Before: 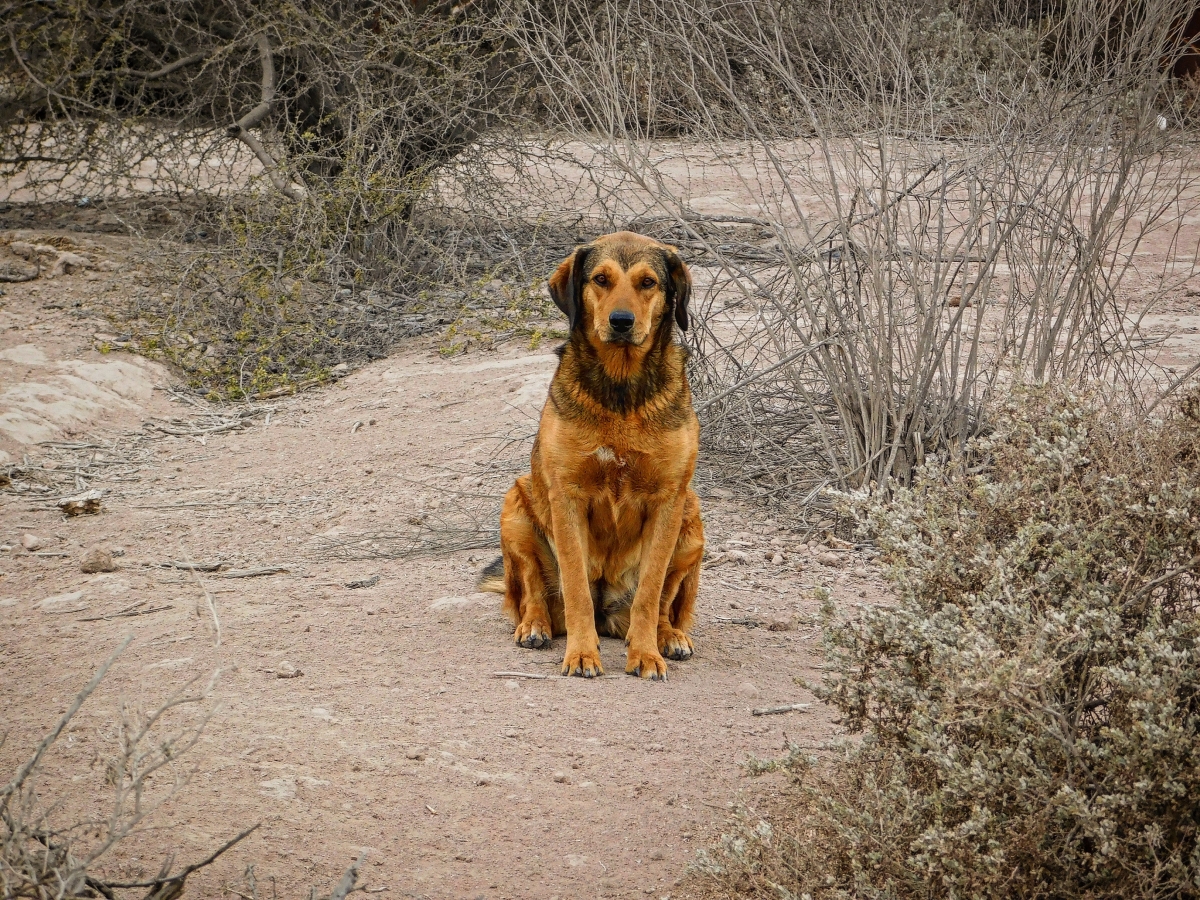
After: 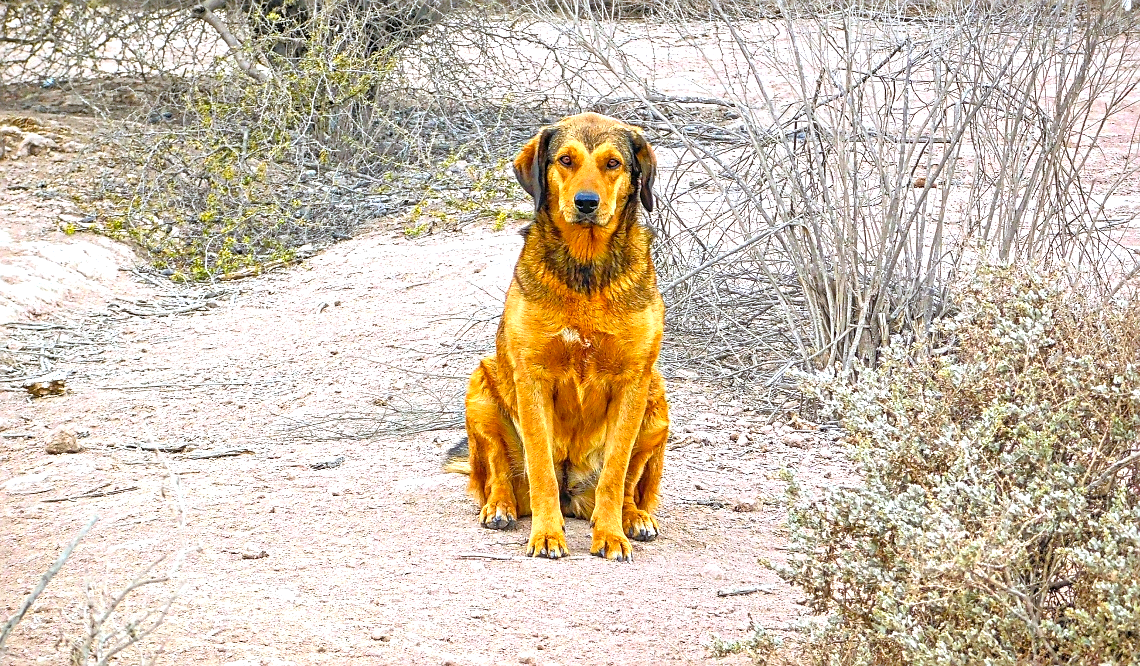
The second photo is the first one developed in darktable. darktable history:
tone equalizer: -7 EV 0.15 EV, -6 EV 0.6 EV, -5 EV 1.15 EV, -4 EV 1.33 EV, -3 EV 1.15 EV, -2 EV 0.6 EV, -1 EV 0.15 EV, mask exposure compensation -0.5 EV
exposure: black level correction 0, exposure 1.1 EV, compensate exposure bias true, compensate highlight preservation false
crop and rotate: left 2.991%, top 13.302%, right 1.981%, bottom 12.636%
sharpen: on, module defaults
color balance rgb: linear chroma grading › global chroma 13.3%, global vibrance 41.49%
color calibration: x 0.37, y 0.382, temperature 4313.32 K
